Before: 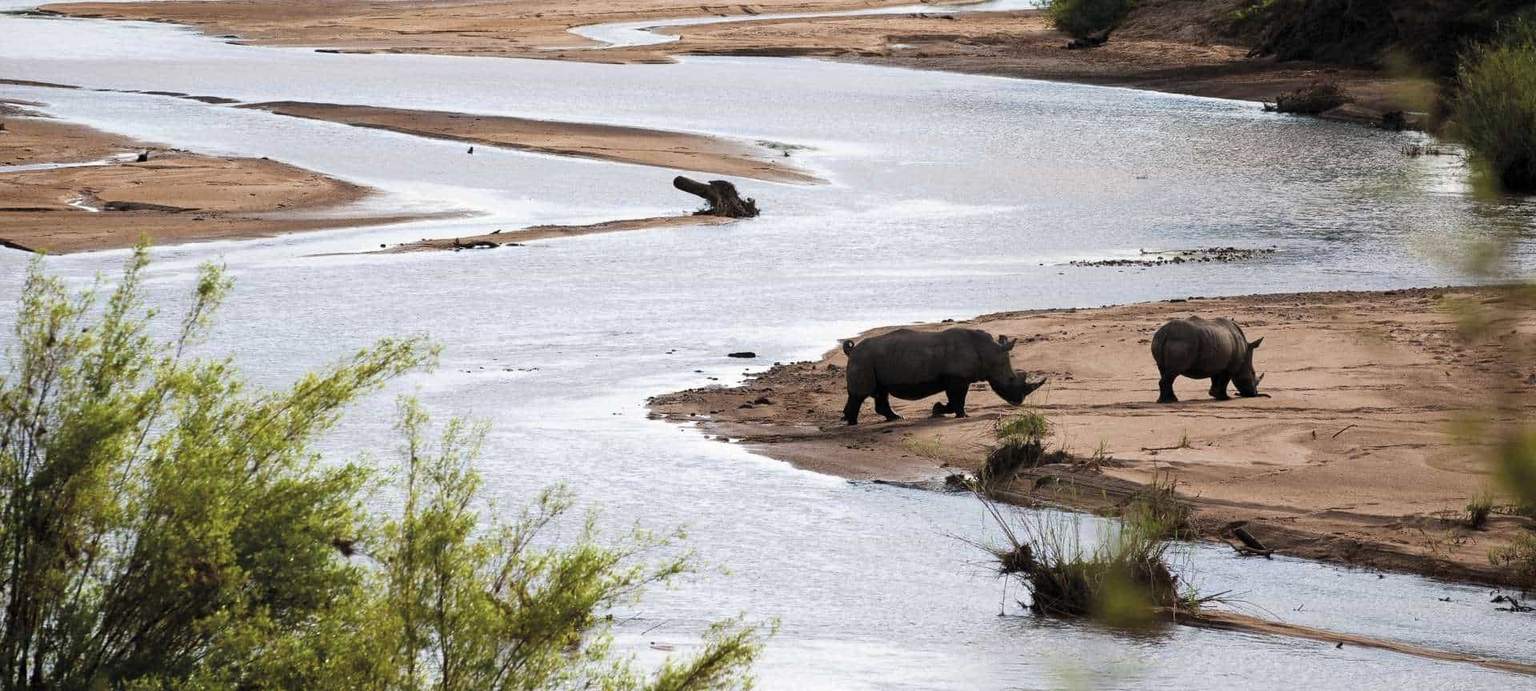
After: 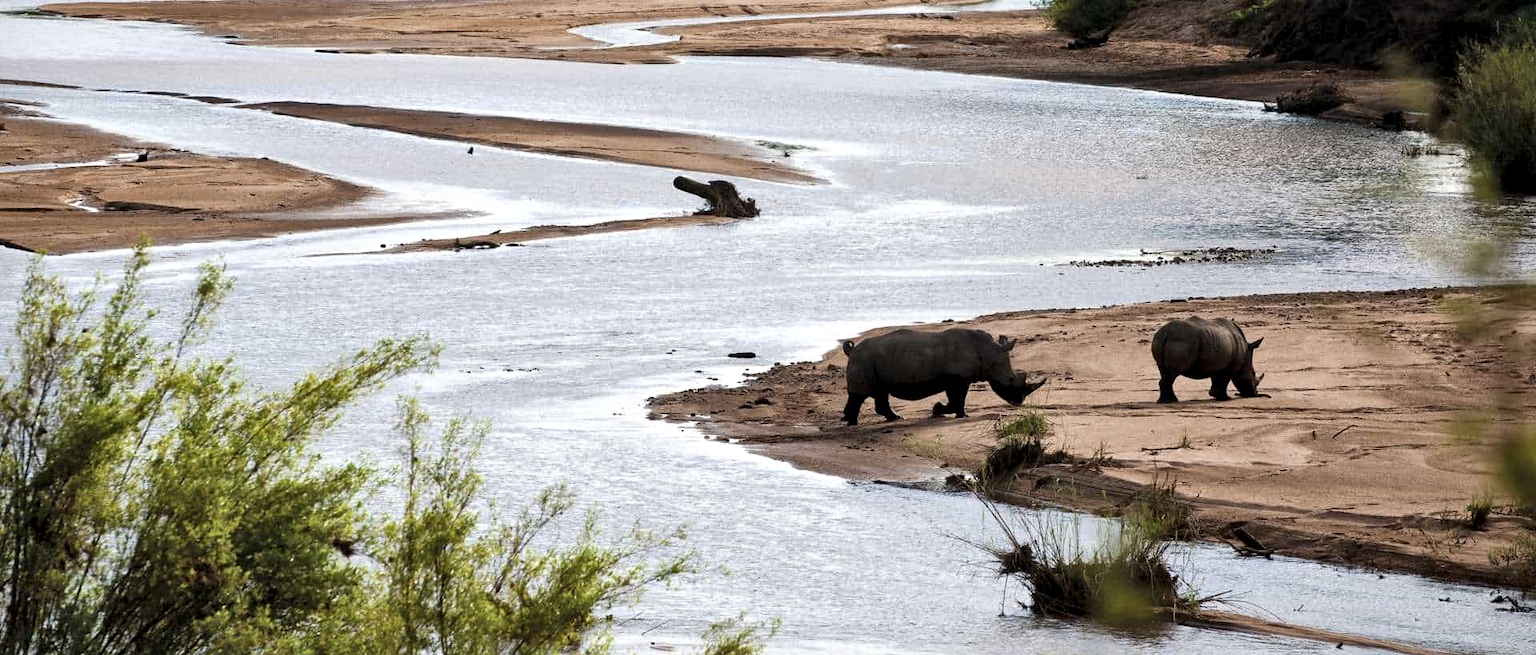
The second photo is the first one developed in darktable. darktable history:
local contrast: mode bilateral grid, contrast 51, coarseness 50, detail 150%, midtone range 0.2
crop and rotate: top 0.008%, bottom 5.115%
